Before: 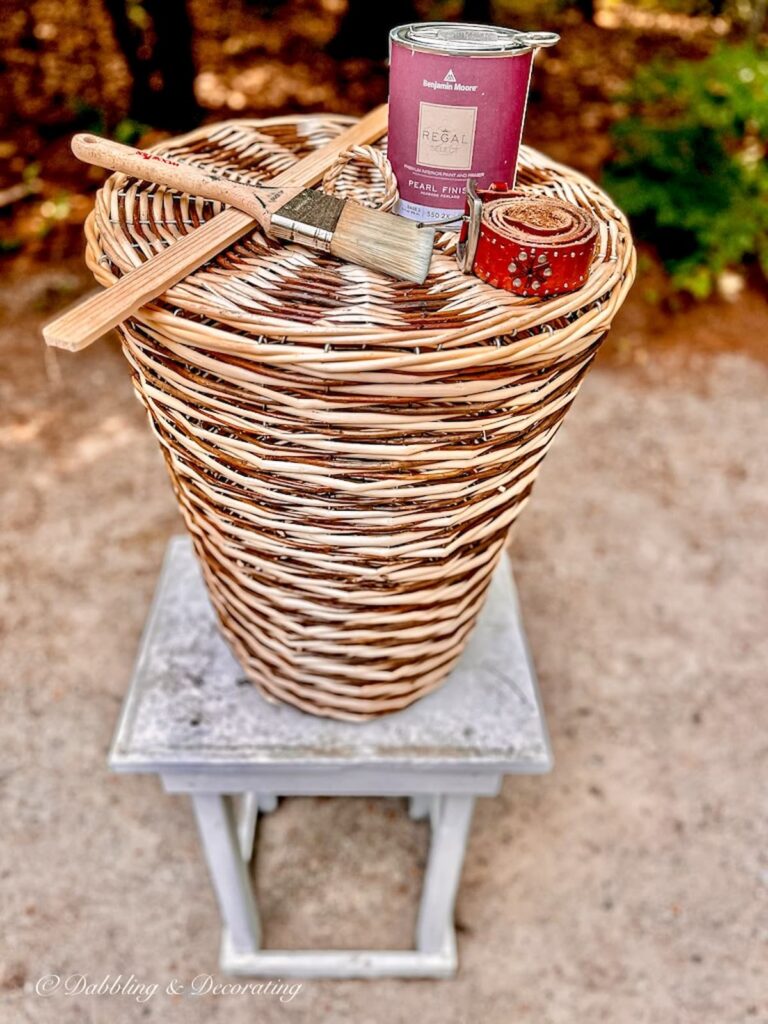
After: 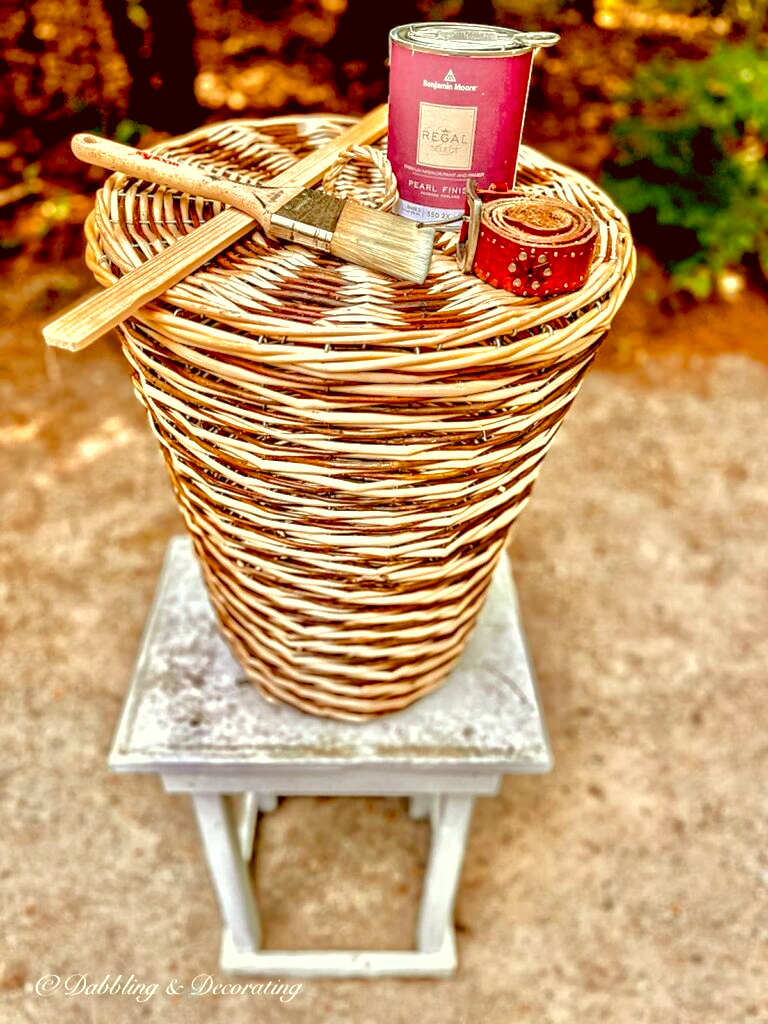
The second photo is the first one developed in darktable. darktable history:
exposure: exposure 0.3 EV, compensate highlight preservation false
color correction: highlights a* -5.94, highlights b* 9.48, shadows a* 10.12, shadows b* 23.94
shadows and highlights: on, module defaults
color balance rgb: global offset › luminance -0.51%, perceptual saturation grading › global saturation 27.53%, perceptual saturation grading › highlights -25%, perceptual saturation grading › shadows 25%, perceptual brilliance grading › highlights 6.62%, perceptual brilliance grading › mid-tones 17.07%, perceptual brilliance grading › shadows -5.23%
